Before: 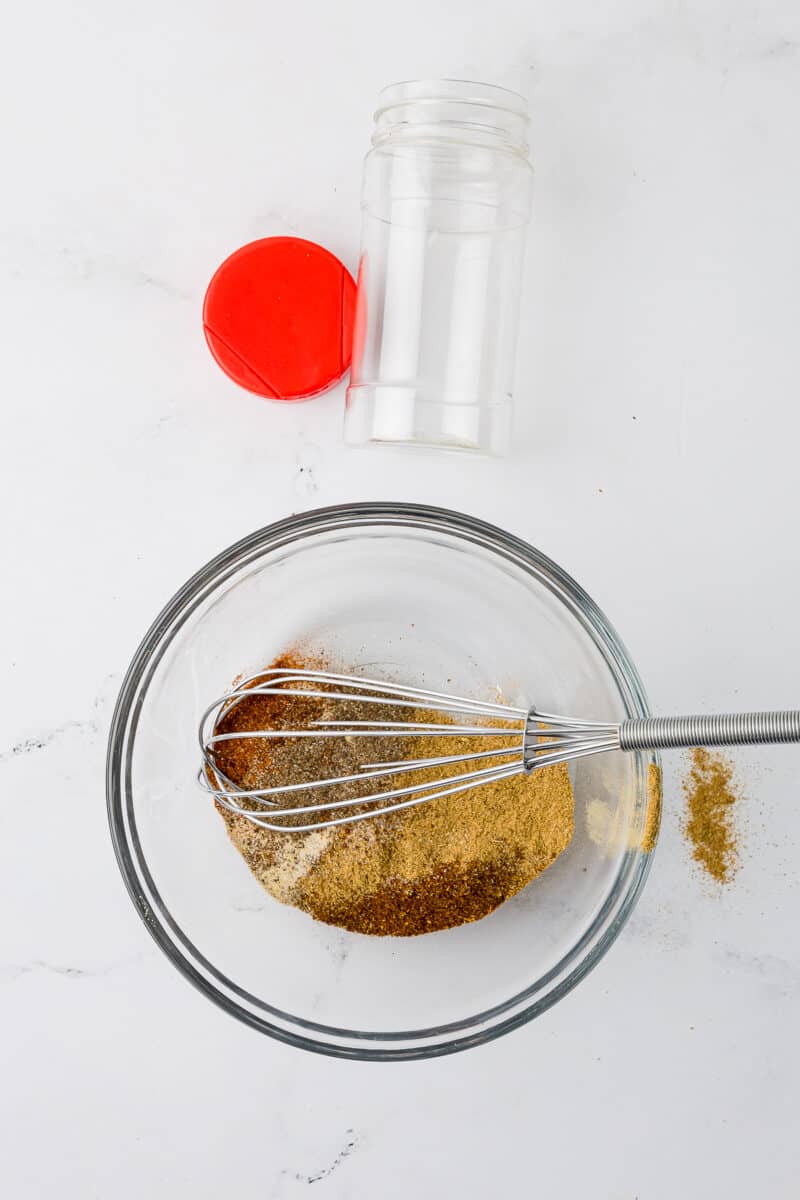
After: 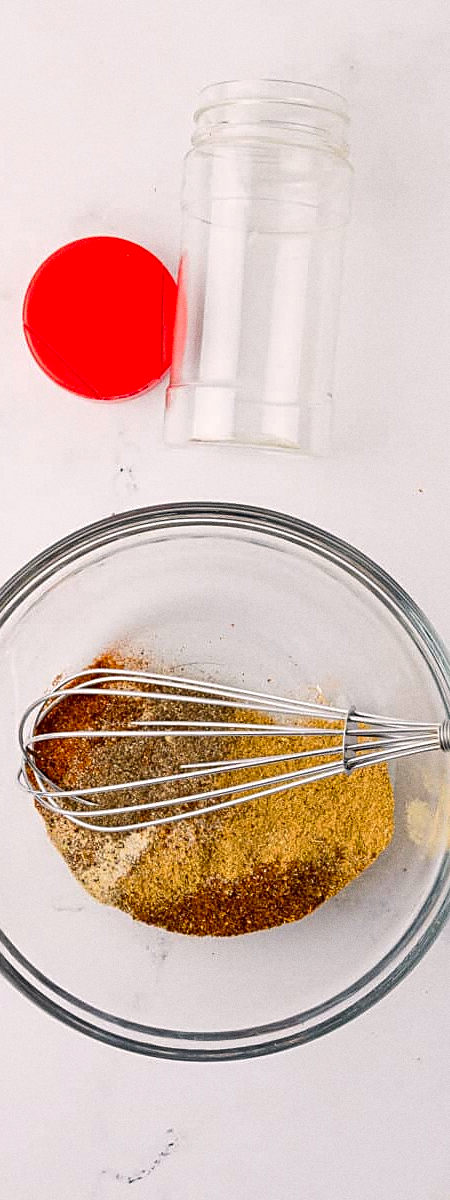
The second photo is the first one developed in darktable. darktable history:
grain: coarseness 3.21 ISO
crop and rotate: left 22.516%, right 21.234%
color correction: highlights a* 3.22, highlights b* 1.93, saturation 1.19
sharpen: on, module defaults
